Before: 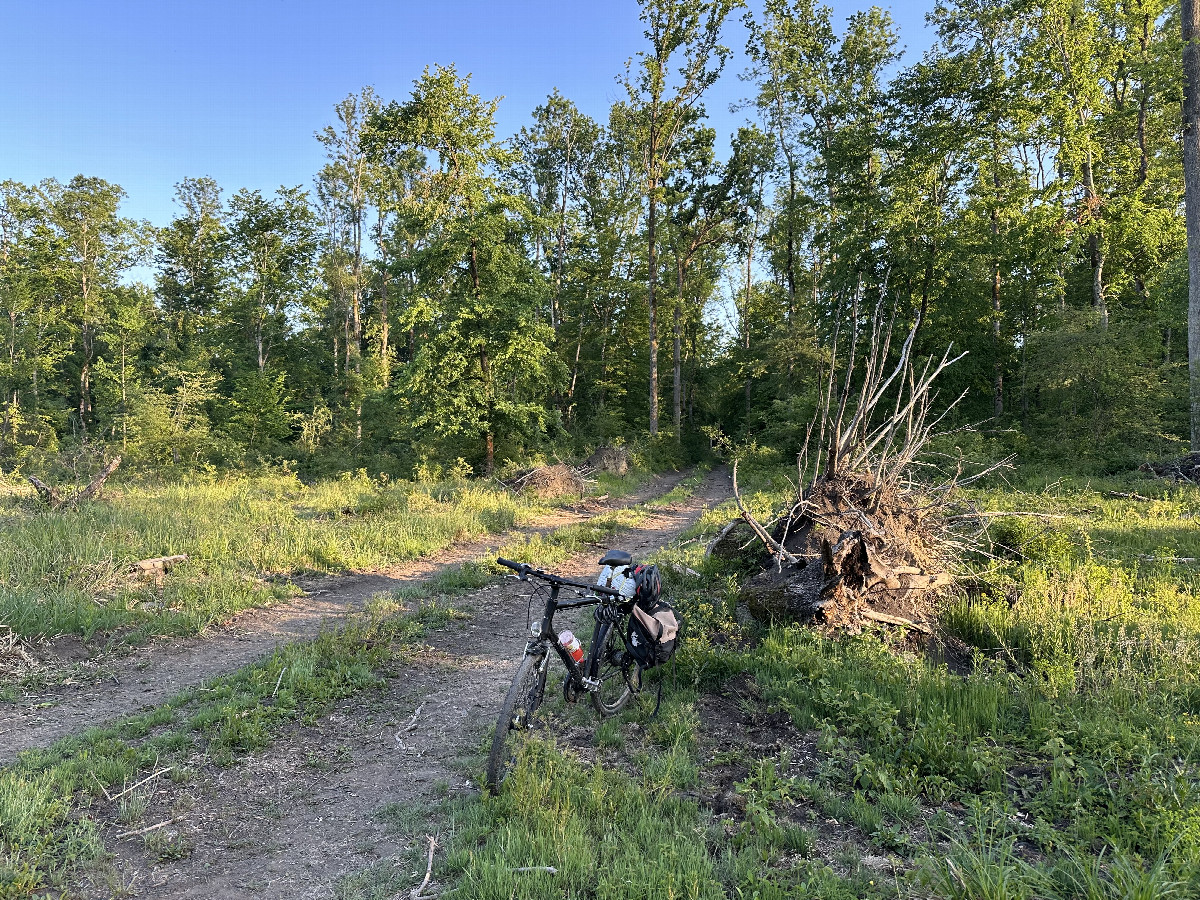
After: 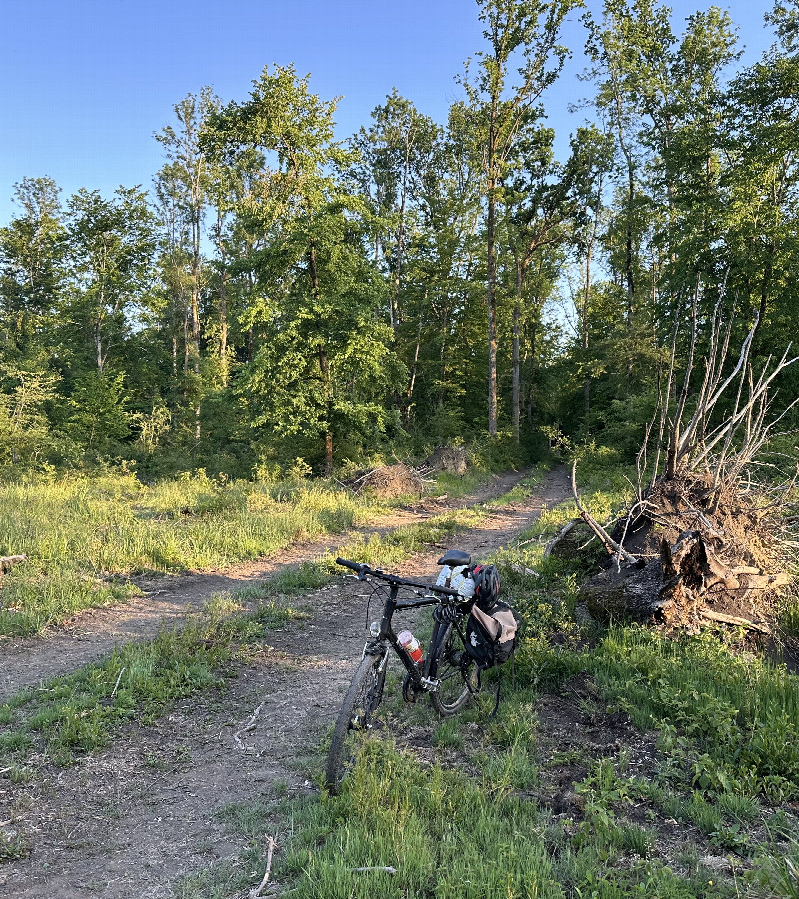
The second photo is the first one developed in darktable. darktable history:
crop and rotate: left 13.467%, right 19.879%
exposure: compensate highlight preservation false
